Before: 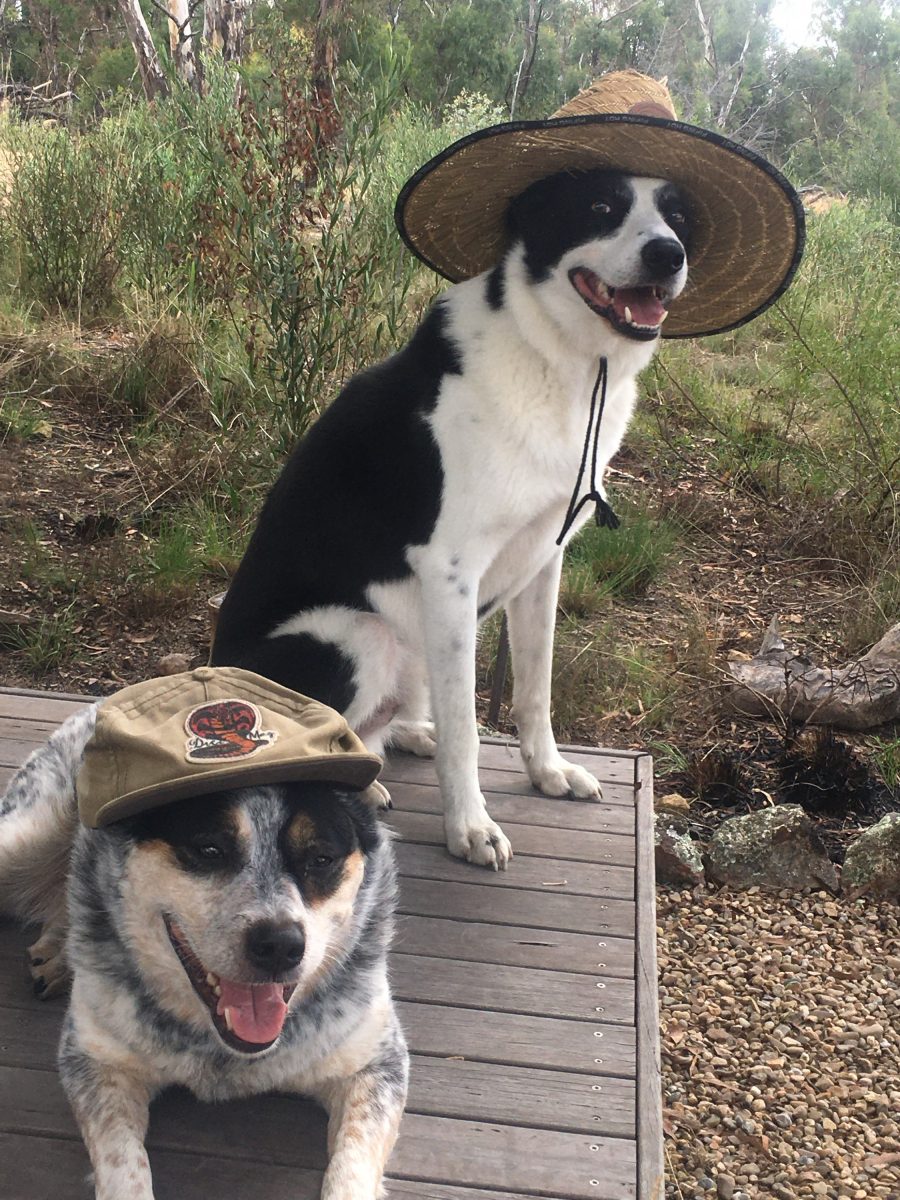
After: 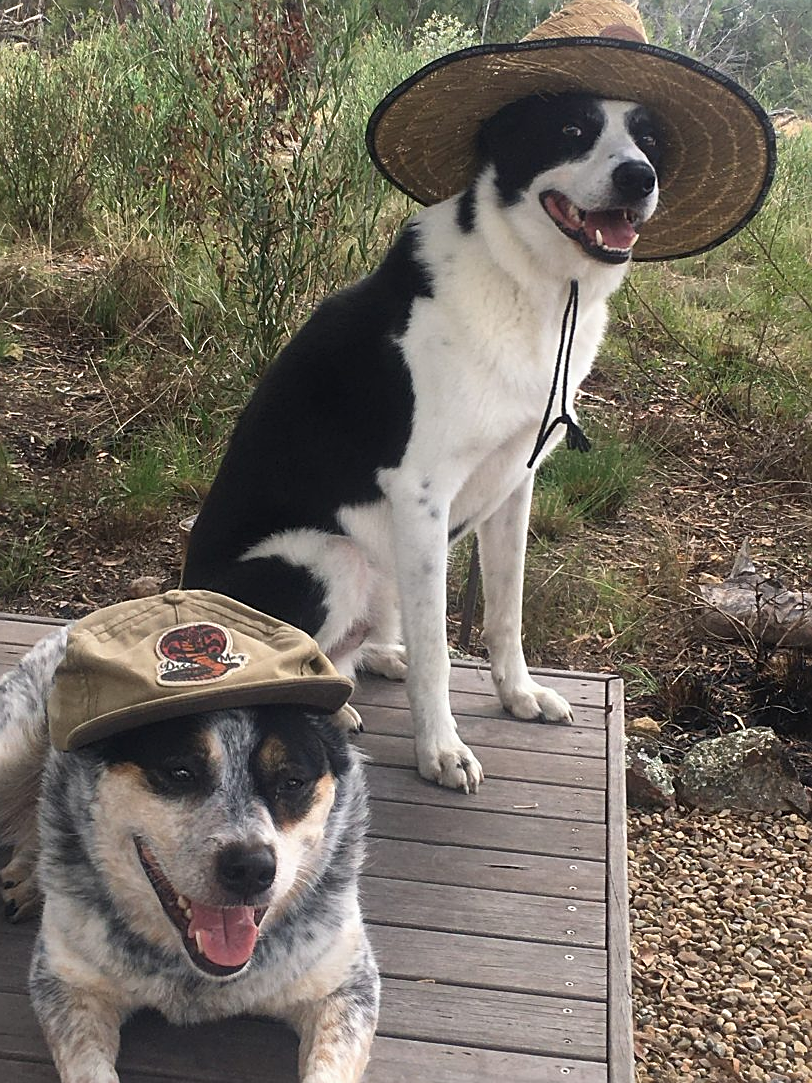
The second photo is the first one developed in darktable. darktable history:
exposure: exposure -0.04 EV, compensate highlight preservation false
sharpen: on, module defaults
crop: left 3.305%, top 6.436%, right 6.389%, bottom 3.258%
